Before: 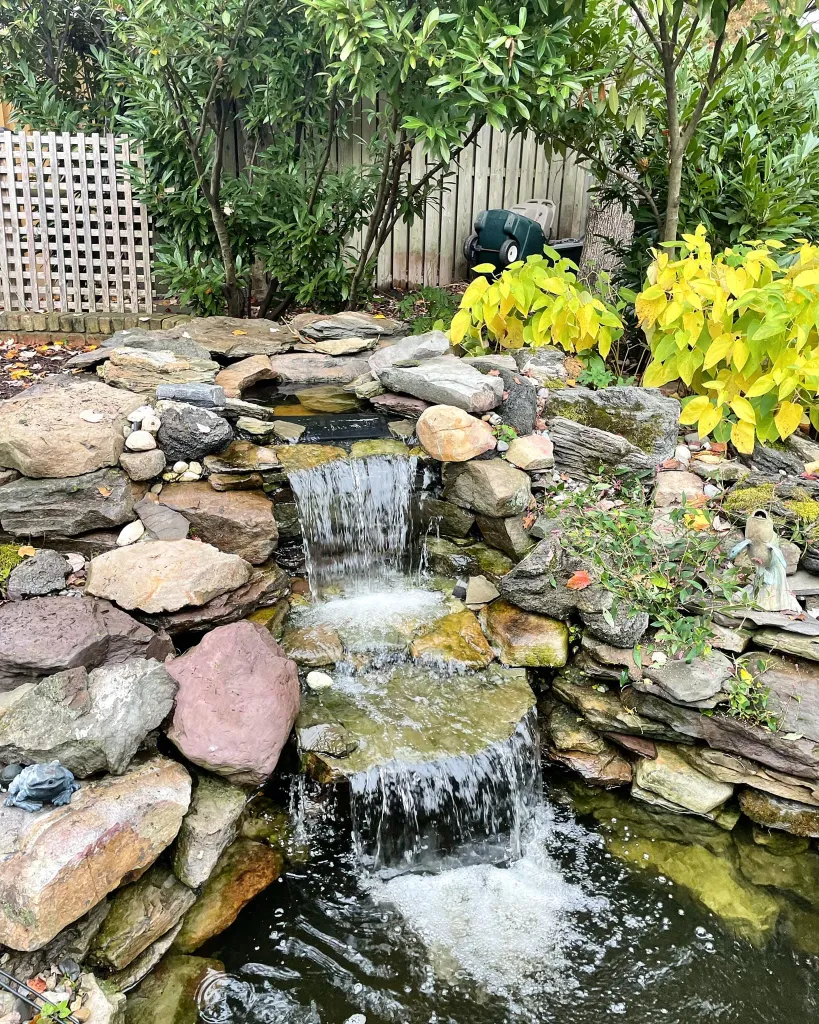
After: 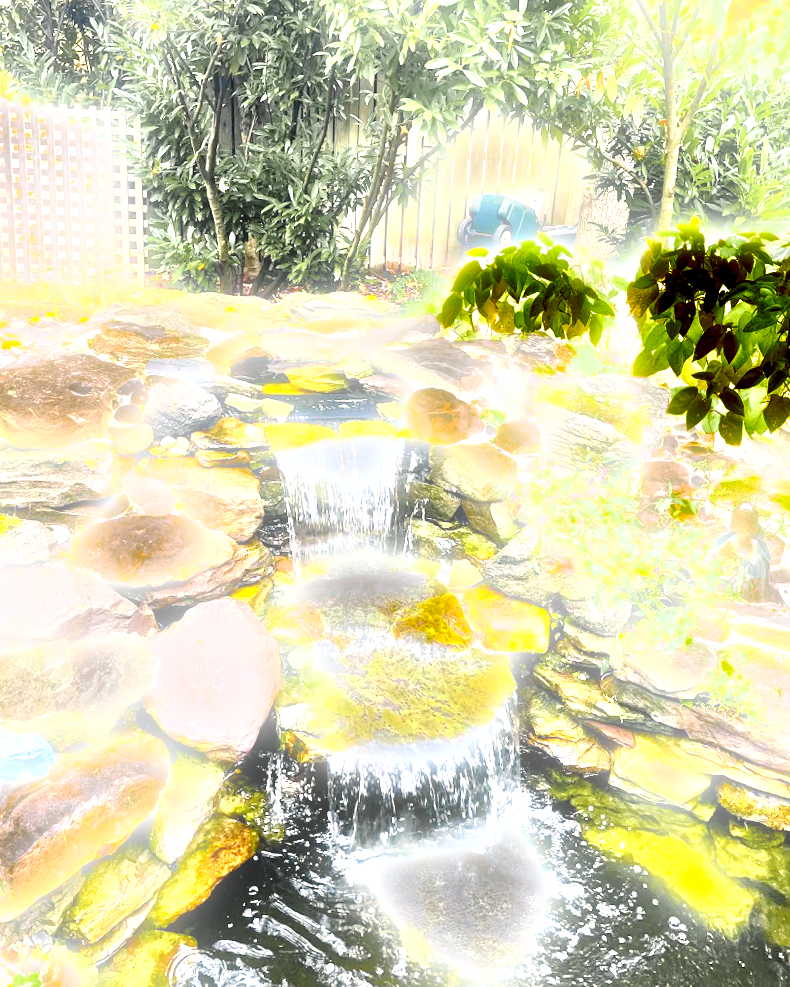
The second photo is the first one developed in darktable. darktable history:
color balance rgb: shadows lift › chroma 4.21%, shadows lift › hue 252.22°, highlights gain › chroma 1.36%, highlights gain › hue 50.24°, perceptual saturation grading › mid-tones 6.33%, perceptual saturation grading › shadows 72.44%, perceptual brilliance grading › highlights 11.59%, contrast 5.05%
color zones: curves: ch0 [(0.004, 0.306) (0.107, 0.448) (0.252, 0.656) (0.41, 0.398) (0.595, 0.515) (0.768, 0.628)]; ch1 [(0.07, 0.323) (0.151, 0.452) (0.252, 0.608) (0.346, 0.221) (0.463, 0.189) (0.61, 0.368) (0.735, 0.395) (0.921, 0.412)]; ch2 [(0, 0.476) (0.132, 0.512) (0.243, 0.512) (0.397, 0.48) (0.522, 0.376) (0.634, 0.536) (0.761, 0.46)]
crop and rotate: angle -1.69°
exposure: black level correction 0, exposure 1 EV, compensate highlight preservation false
bloom: size 5%, threshold 95%, strength 15%
